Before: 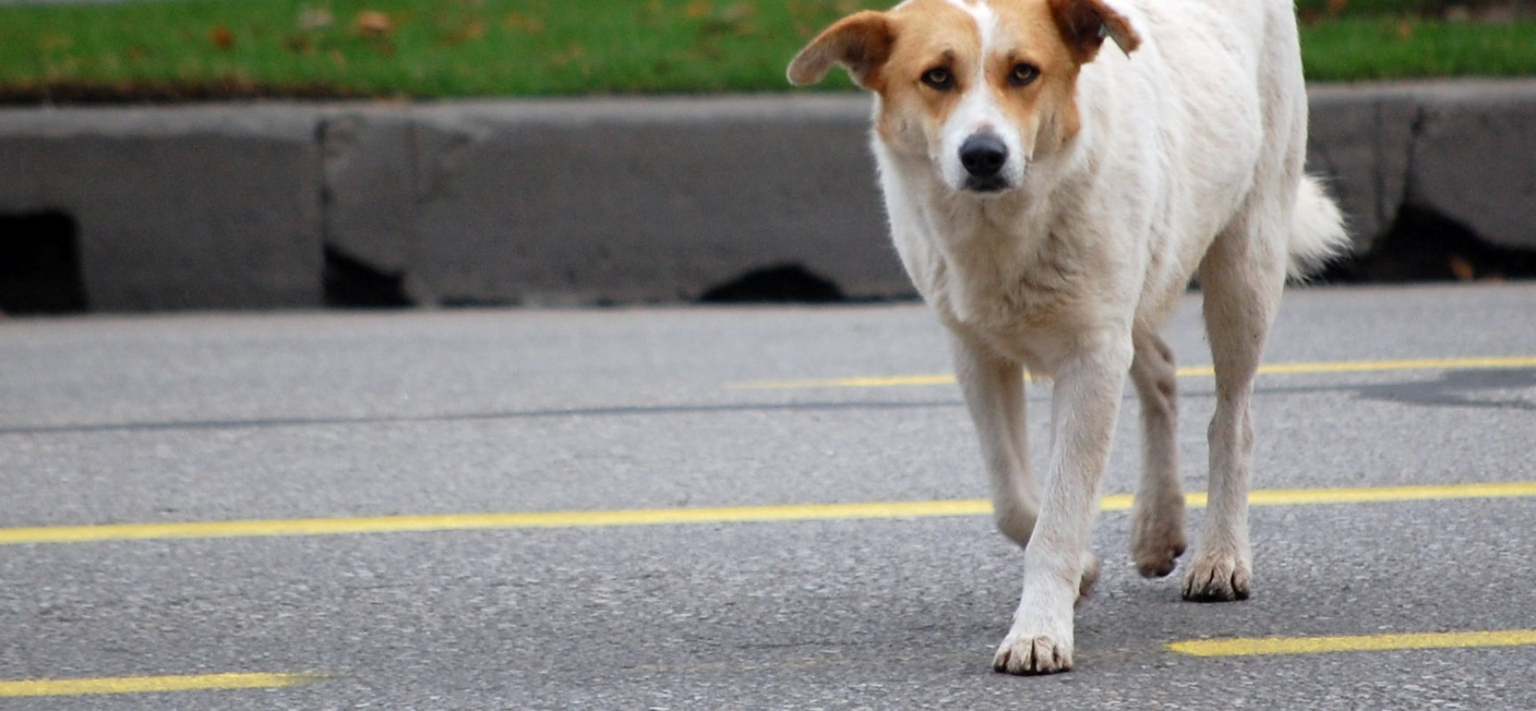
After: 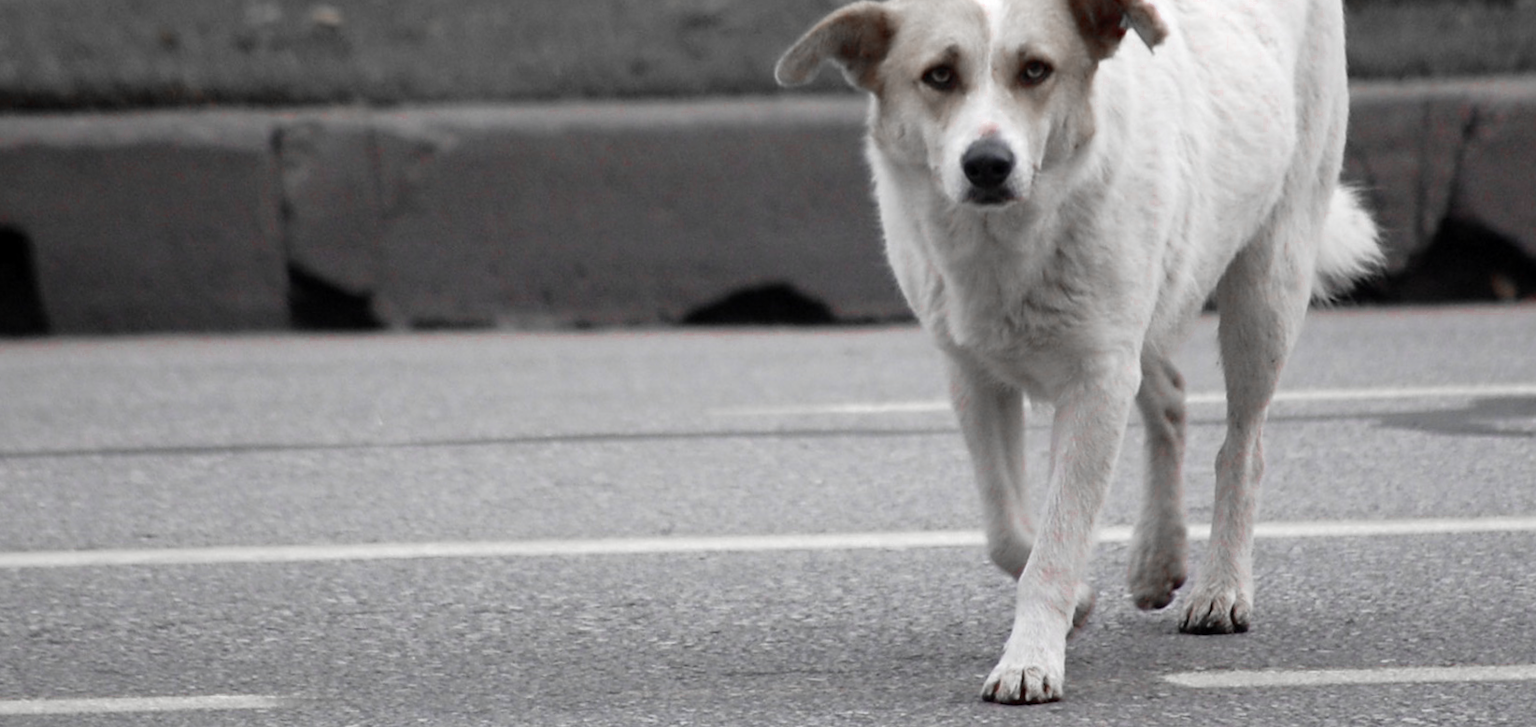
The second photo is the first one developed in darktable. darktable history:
color zones: curves: ch0 [(0, 0.278) (0.143, 0.5) (0.286, 0.5) (0.429, 0.5) (0.571, 0.5) (0.714, 0.5) (0.857, 0.5) (1, 0.5)]; ch1 [(0, 1) (0.143, 0.165) (0.286, 0) (0.429, 0) (0.571, 0) (0.714, 0) (0.857, 0.5) (1, 0.5)]; ch2 [(0, 0.508) (0.143, 0.5) (0.286, 0.5) (0.429, 0.5) (0.571, 0.5) (0.714, 0.5) (0.857, 0.5) (1, 0.5)]
rotate and perspective: rotation 0.074°, lens shift (vertical) 0.096, lens shift (horizontal) -0.041, crop left 0.043, crop right 0.952, crop top 0.024, crop bottom 0.979
